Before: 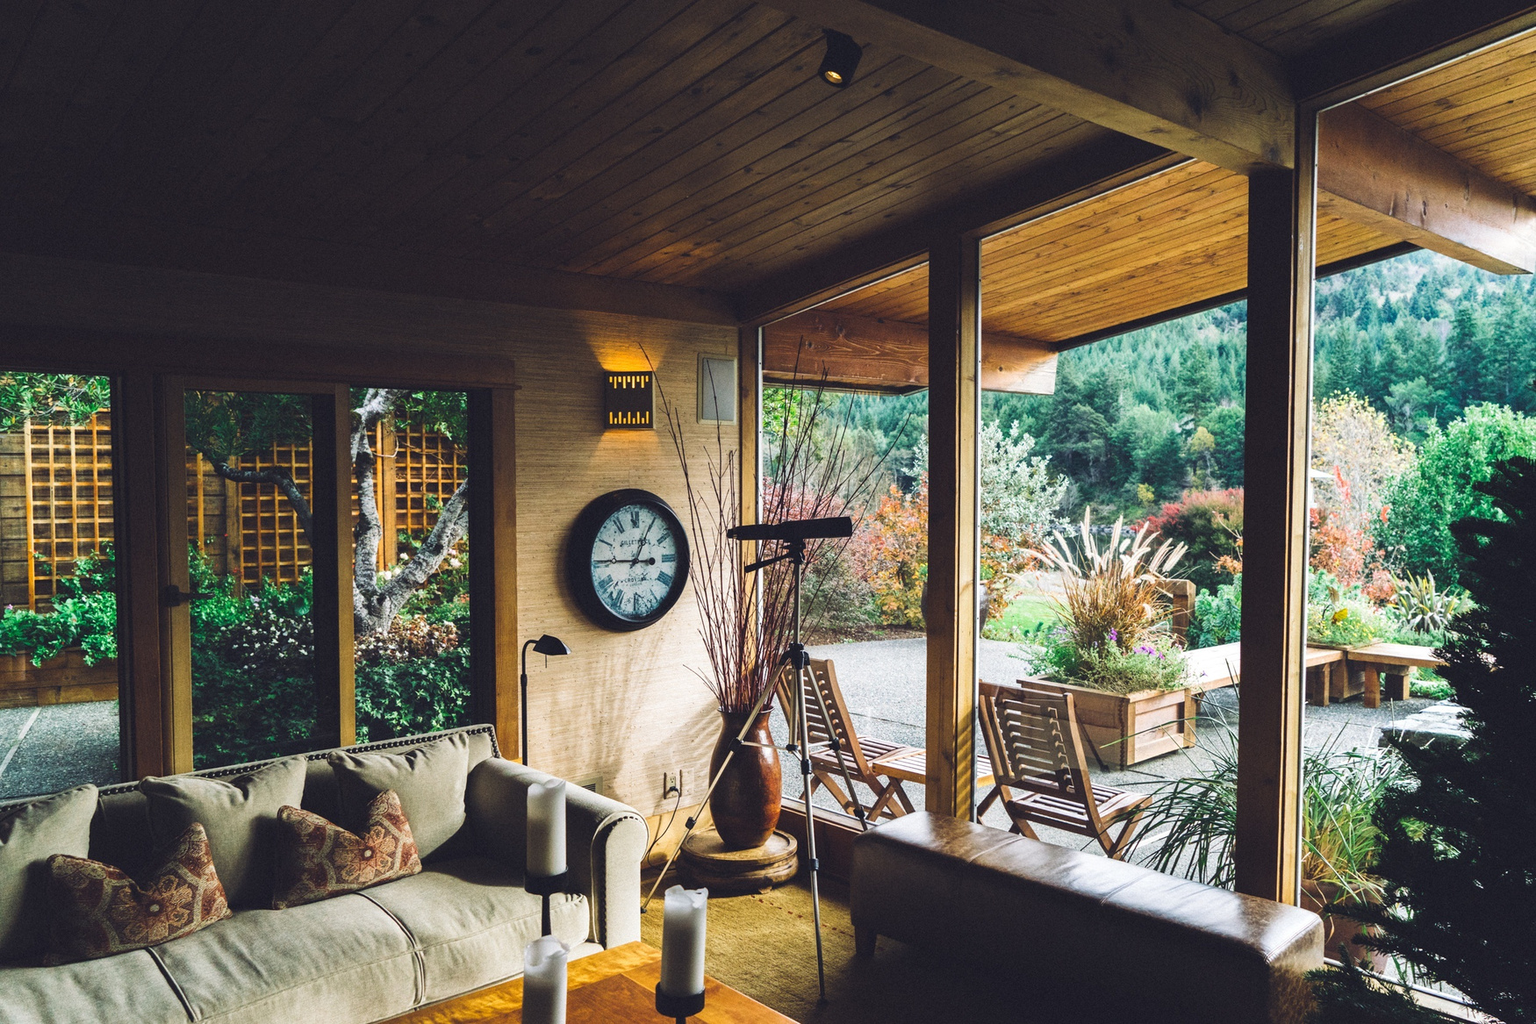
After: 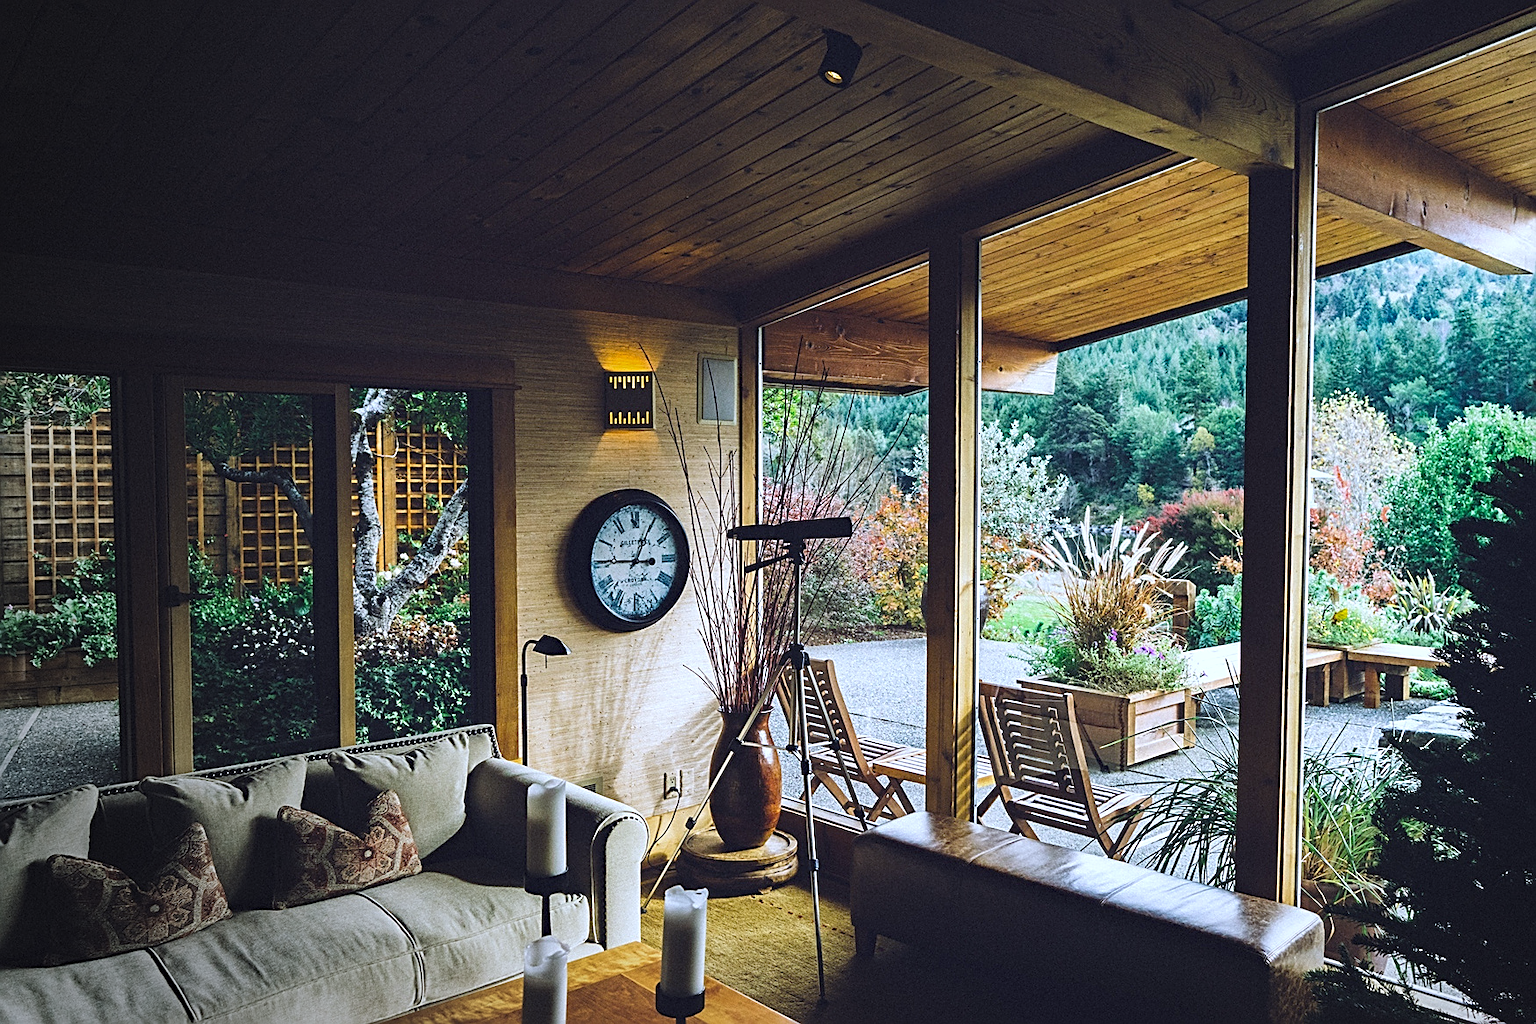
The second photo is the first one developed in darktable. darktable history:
vignetting: fall-off start 73.57%, center (0.22, -0.235)
haze removal: compatibility mode true, adaptive false
white balance: red 0.931, blue 1.11
sharpen: amount 0.75
